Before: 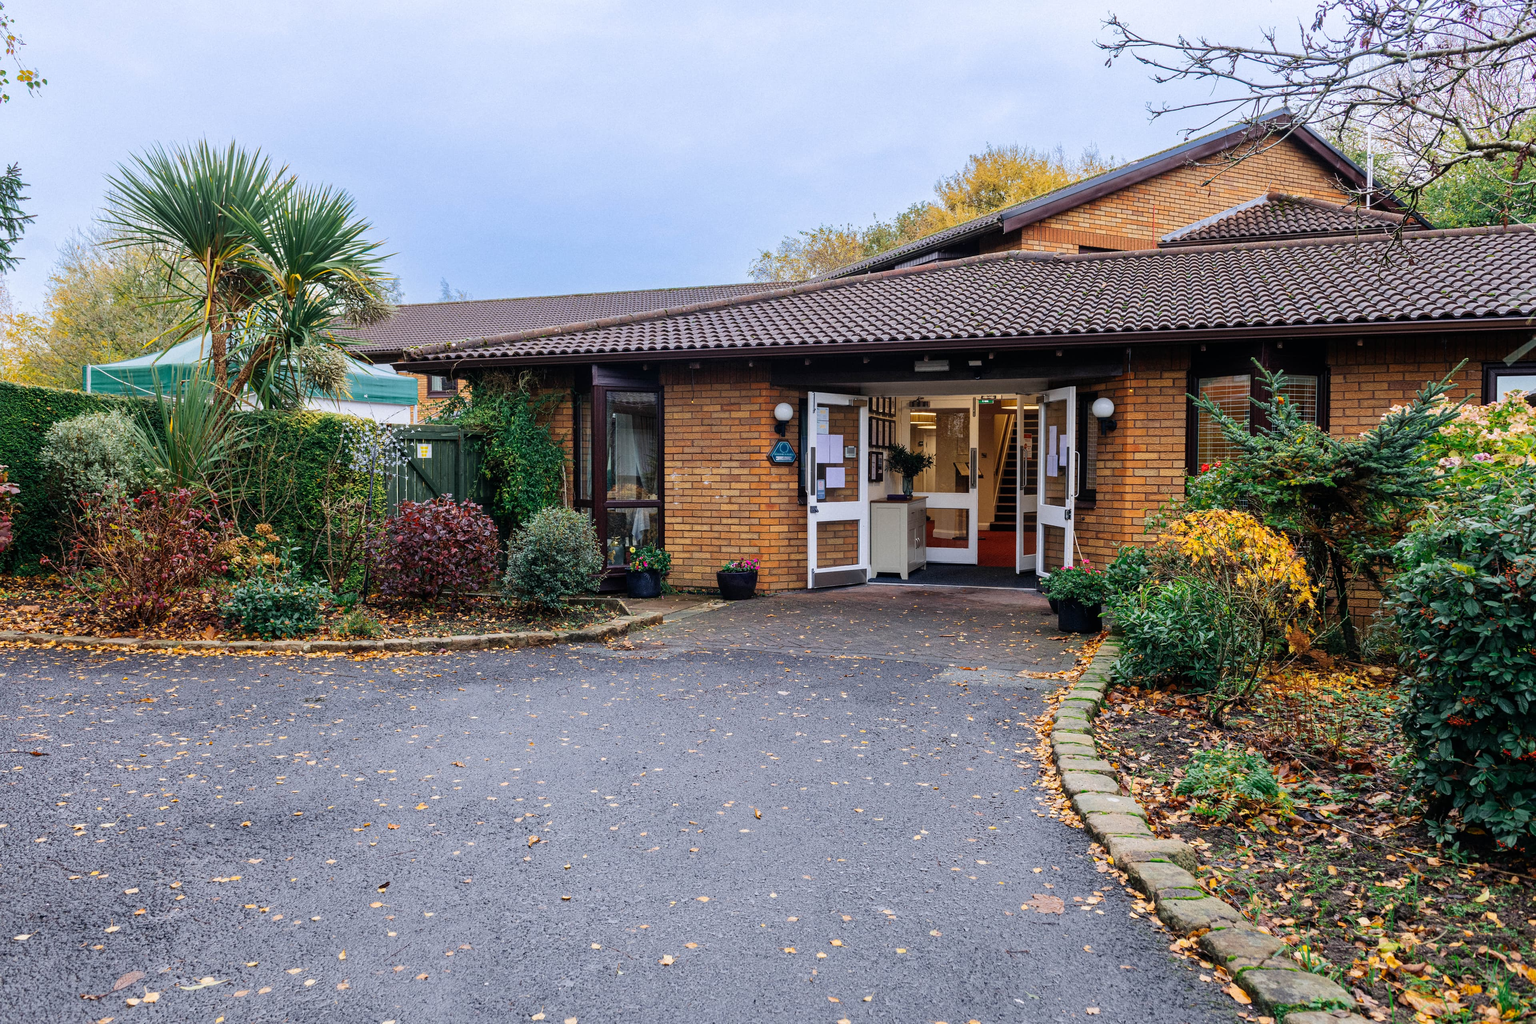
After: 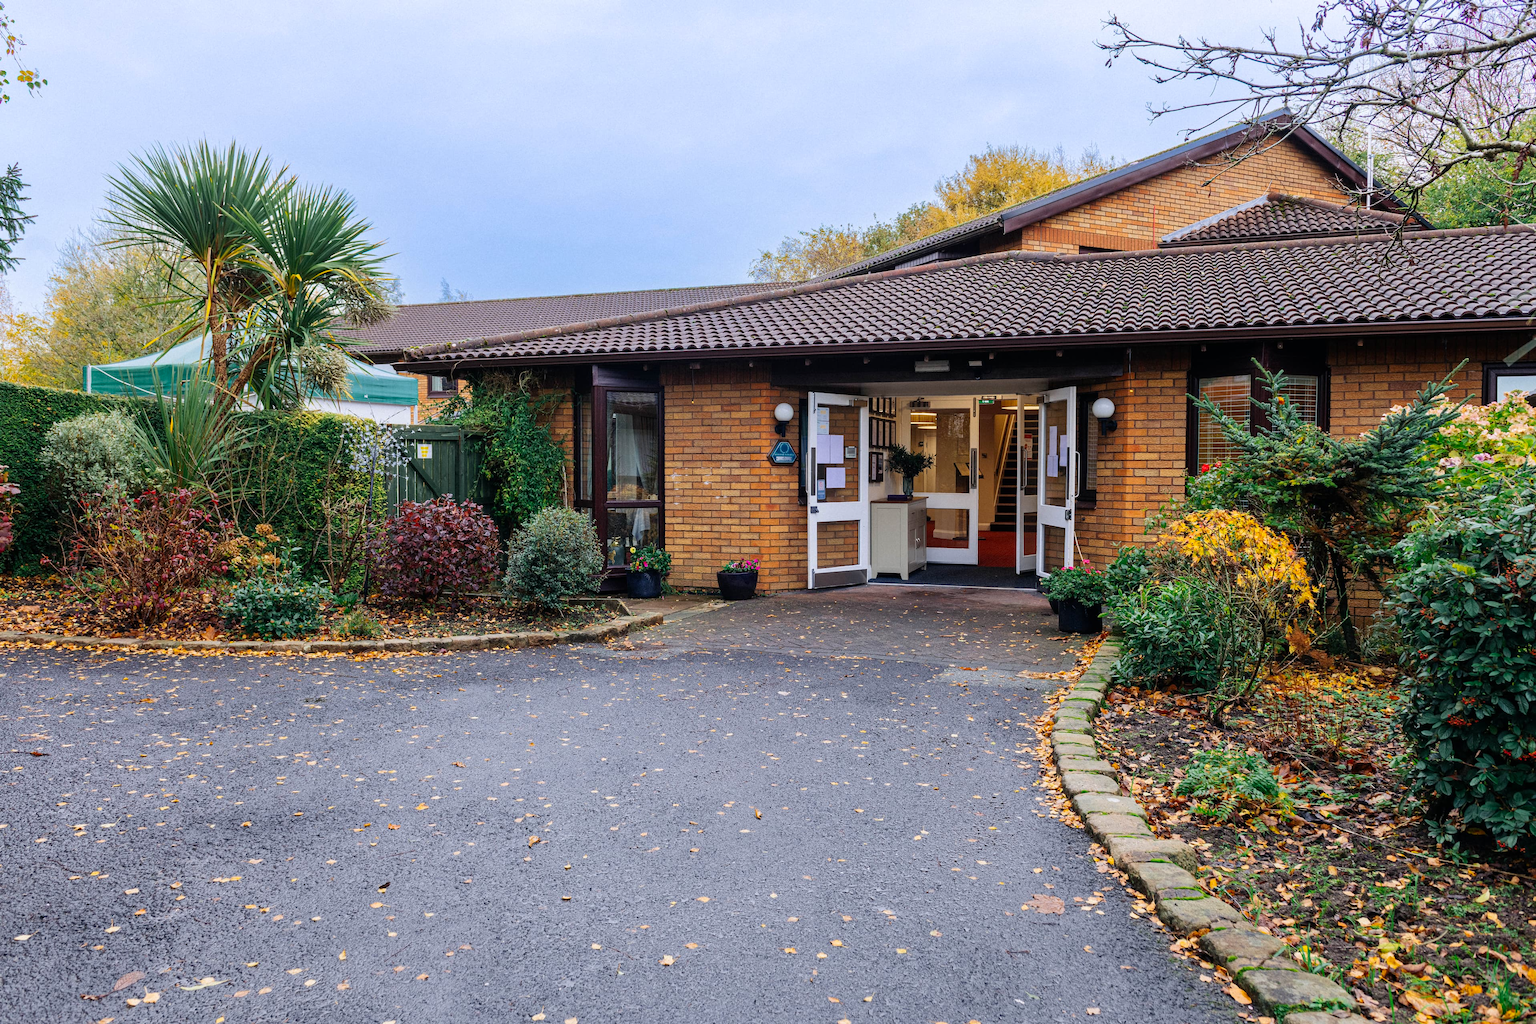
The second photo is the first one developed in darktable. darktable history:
color correction: highlights b* 0.058, saturation 1.08
